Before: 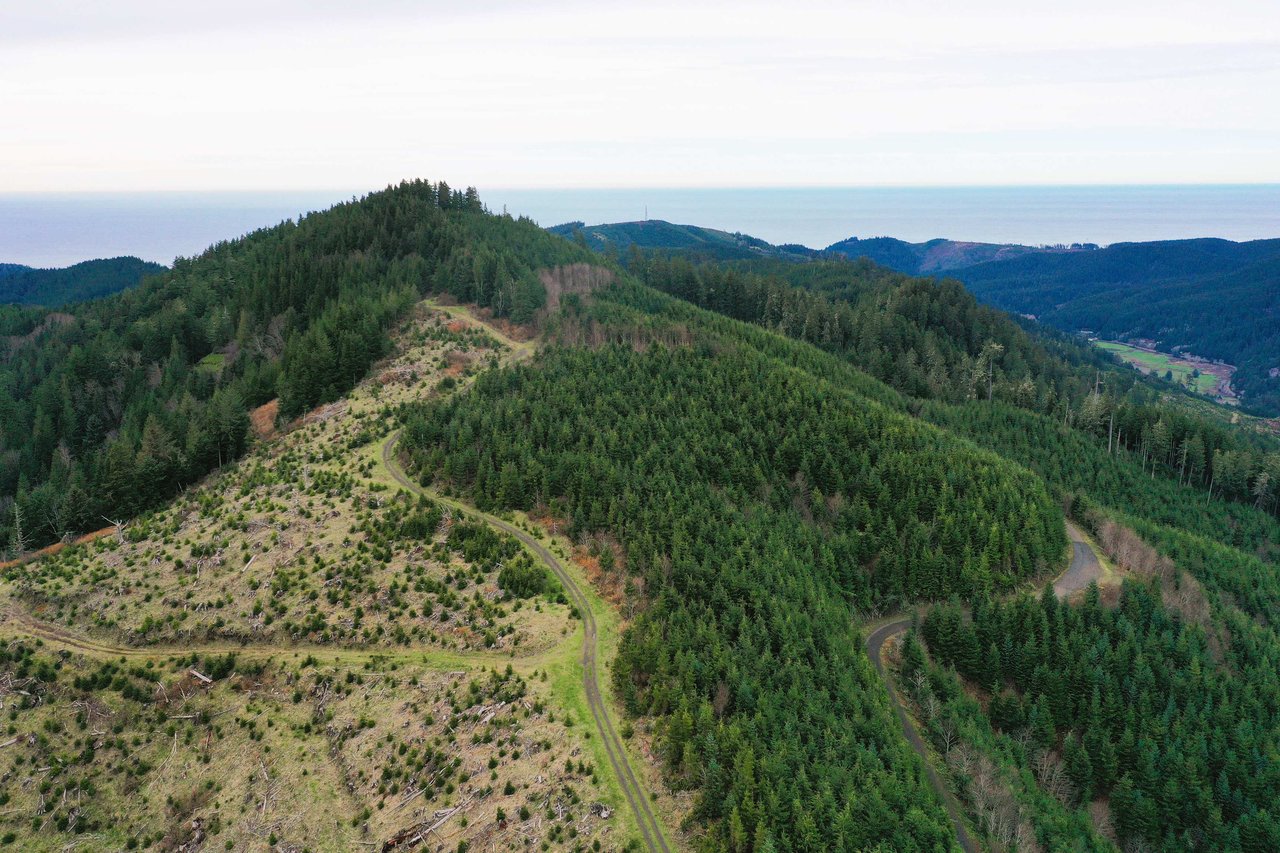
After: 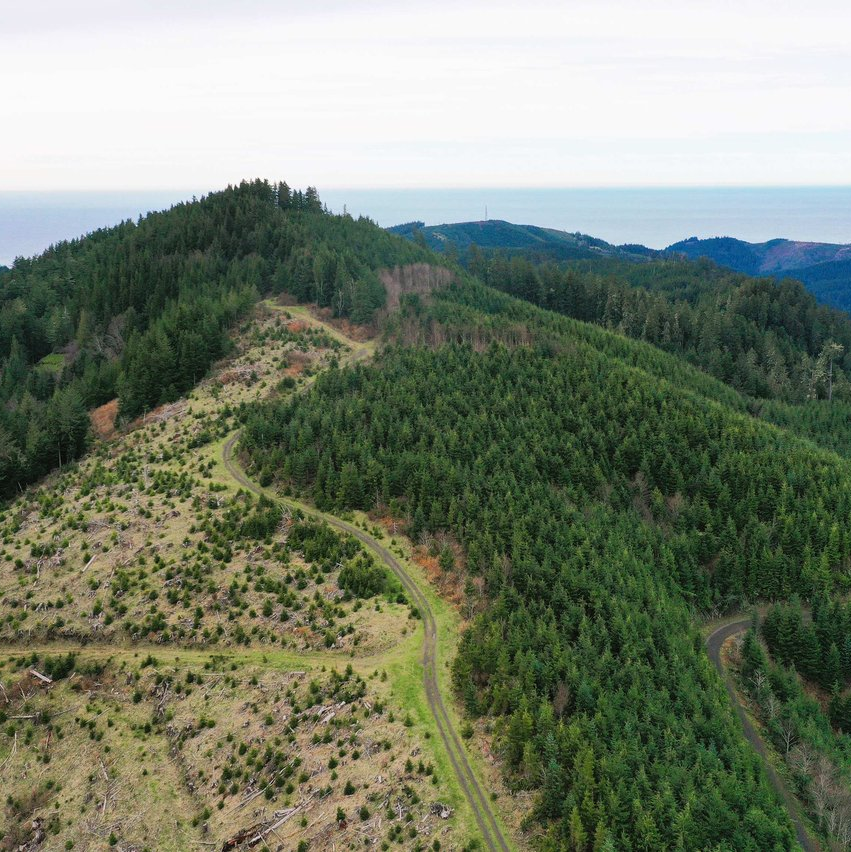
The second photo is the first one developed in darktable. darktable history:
crop and rotate: left 12.548%, right 20.918%
